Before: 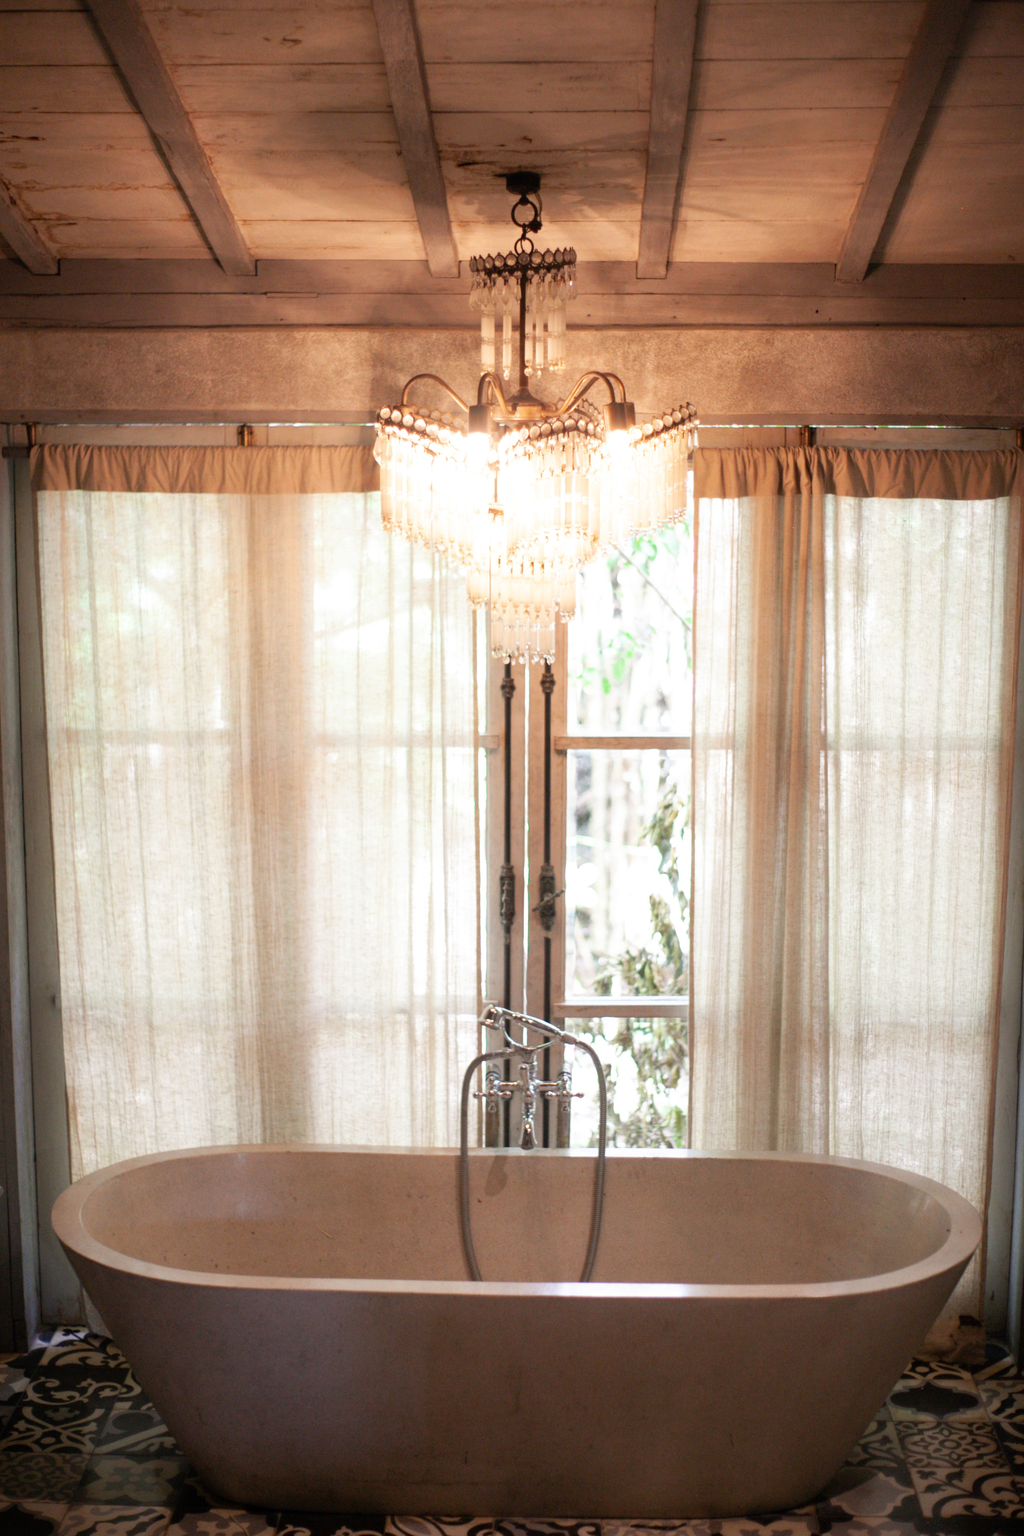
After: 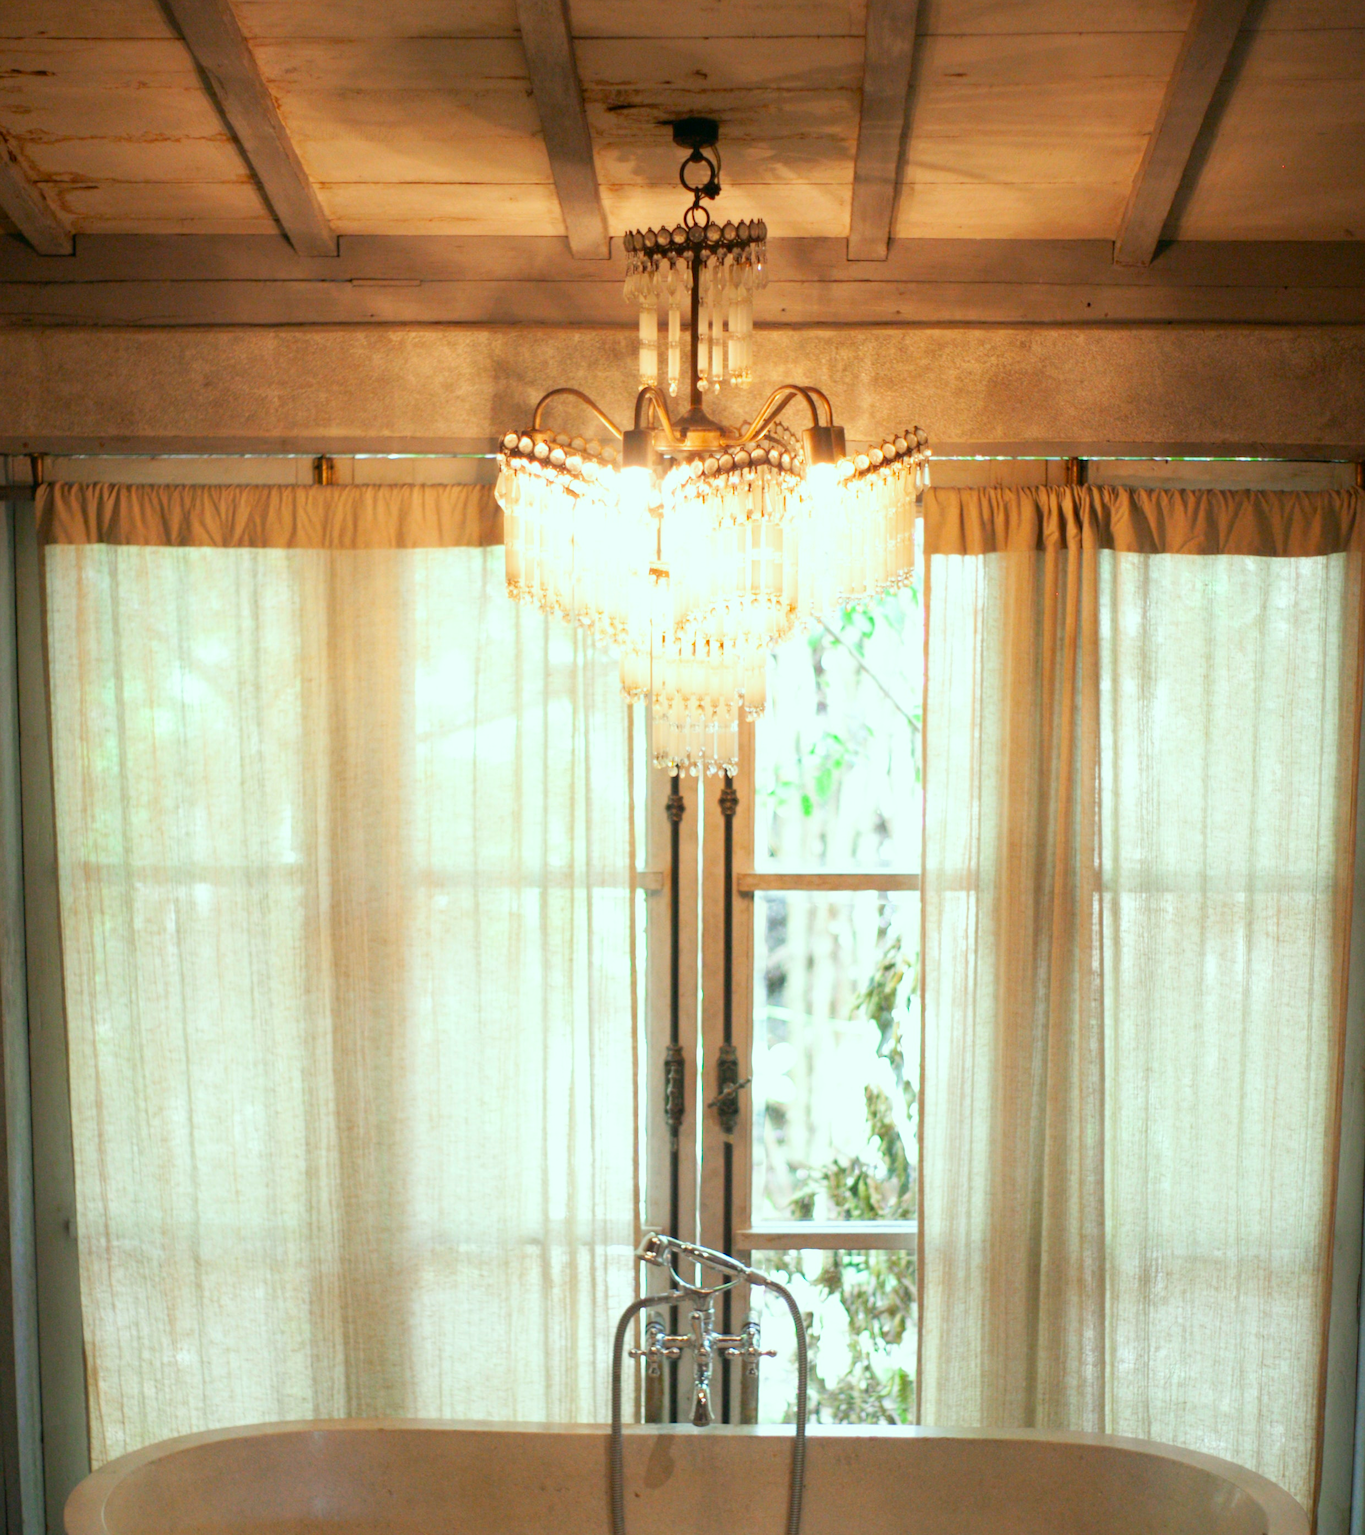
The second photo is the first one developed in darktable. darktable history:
crop: left 0.387%, top 5.469%, bottom 19.809%
color correction: highlights a* -7.33, highlights b* 1.26, shadows a* -3.55, saturation 1.4
